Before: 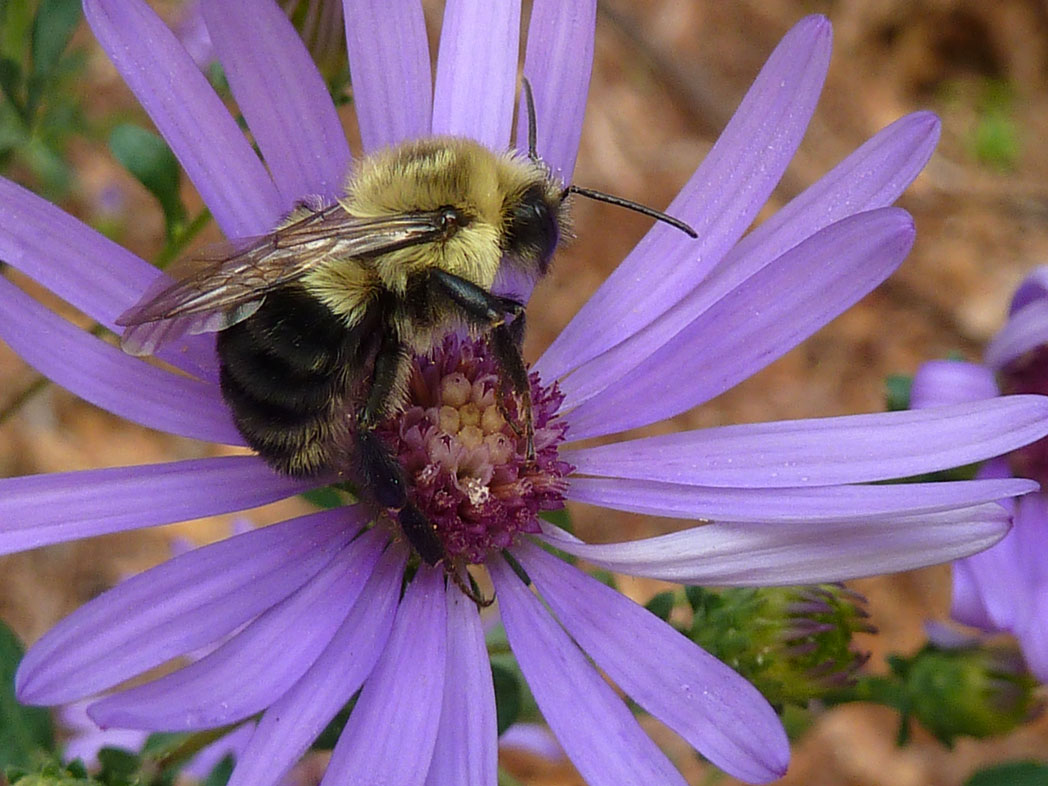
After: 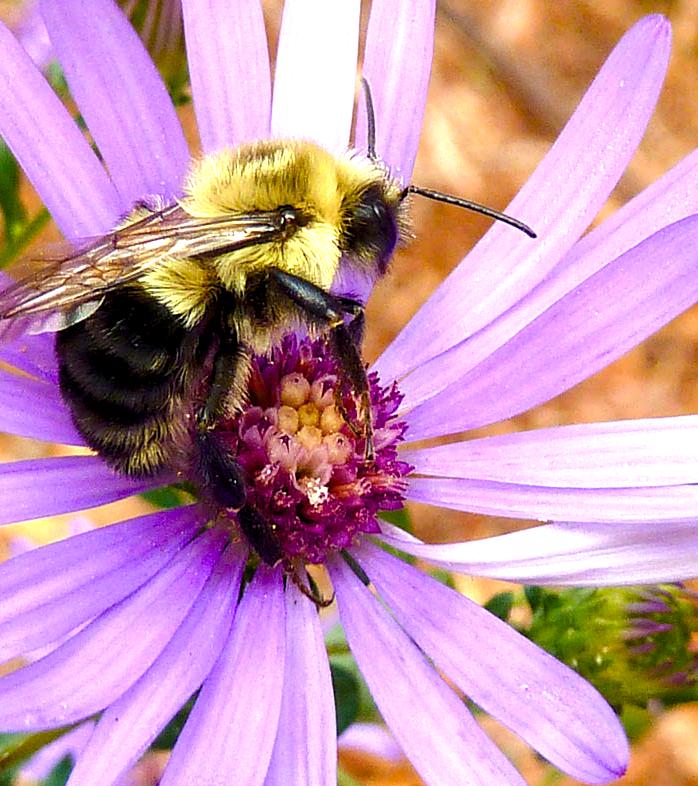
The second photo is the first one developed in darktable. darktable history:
white balance: red 1, blue 1
crop: left 15.419%, right 17.914%
color balance rgb: shadows lift › luminance -21.66%, shadows lift › chroma 6.57%, shadows lift › hue 270°, power › chroma 0.68%, power › hue 60°, highlights gain › luminance 6.08%, highlights gain › chroma 1.33%, highlights gain › hue 90°, global offset › luminance -0.87%, perceptual saturation grading › global saturation 26.86%, perceptual saturation grading › highlights -28.39%, perceptual saturation grading › mid-tones 15.22%, perceptual saturation grading › shadows 33.98%, perceptual brilliance grading › highlights 10%, perceptual brilliance grading › mid-tones 5%
exposure: black level correction 0, exposure 1 EV, compensate exposure bias true, compensate highlight preservation false
